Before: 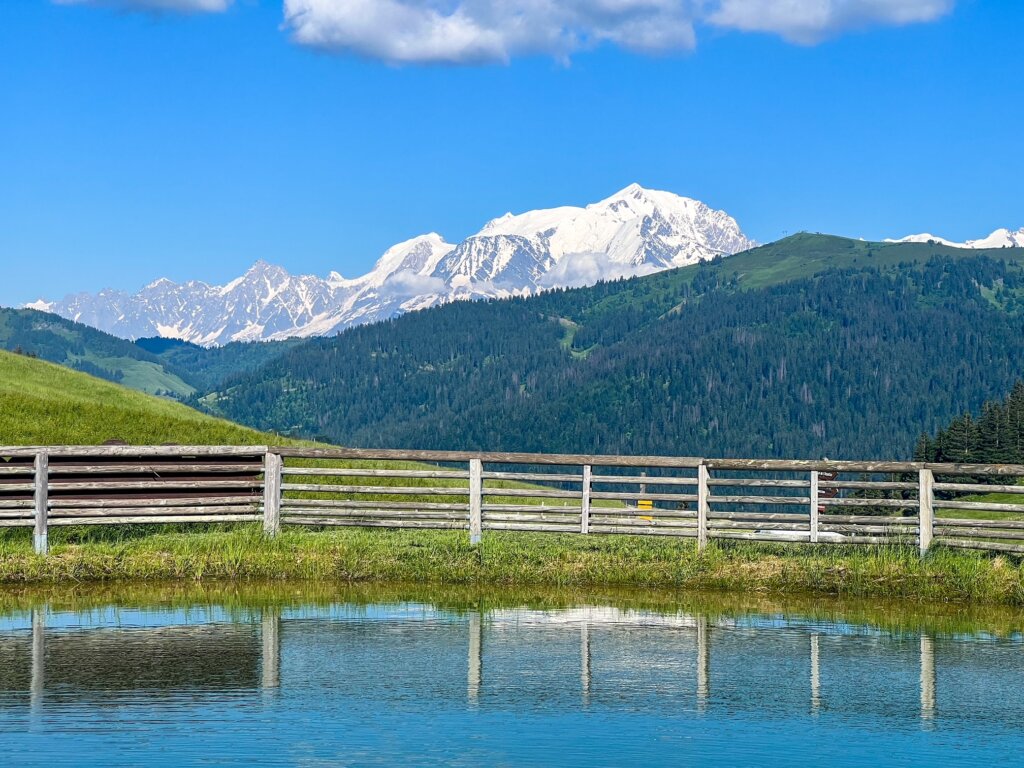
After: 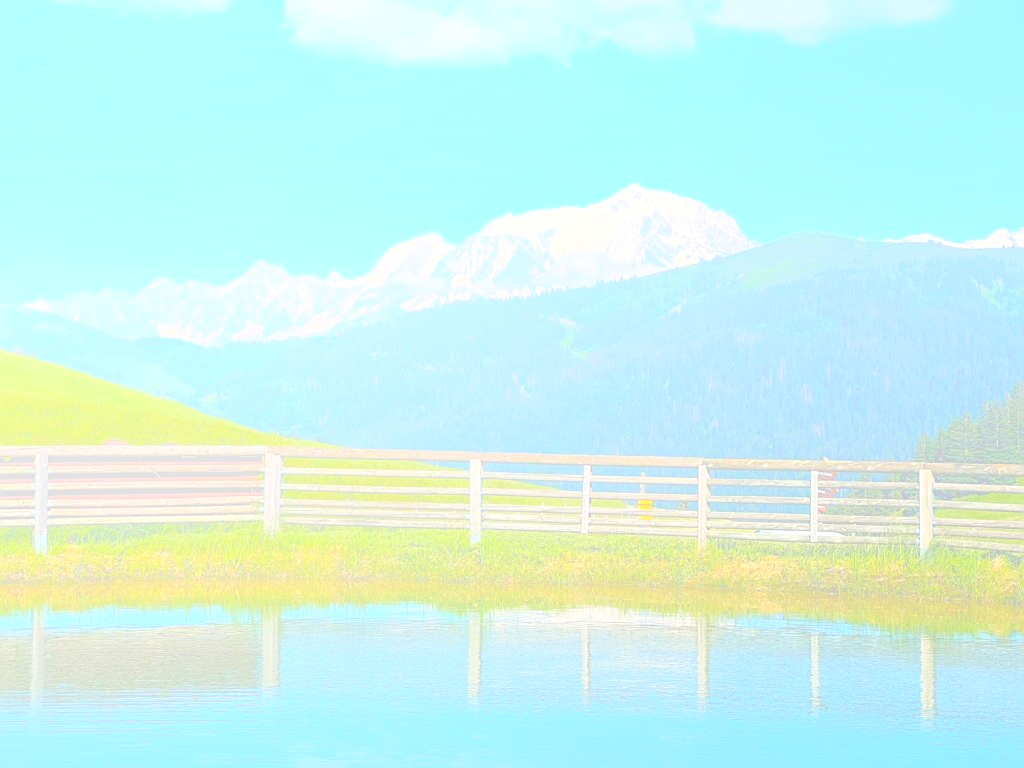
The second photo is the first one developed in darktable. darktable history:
bloom: size 70%, threshold 25%, strength 70%
sharpen: on, module defaults
